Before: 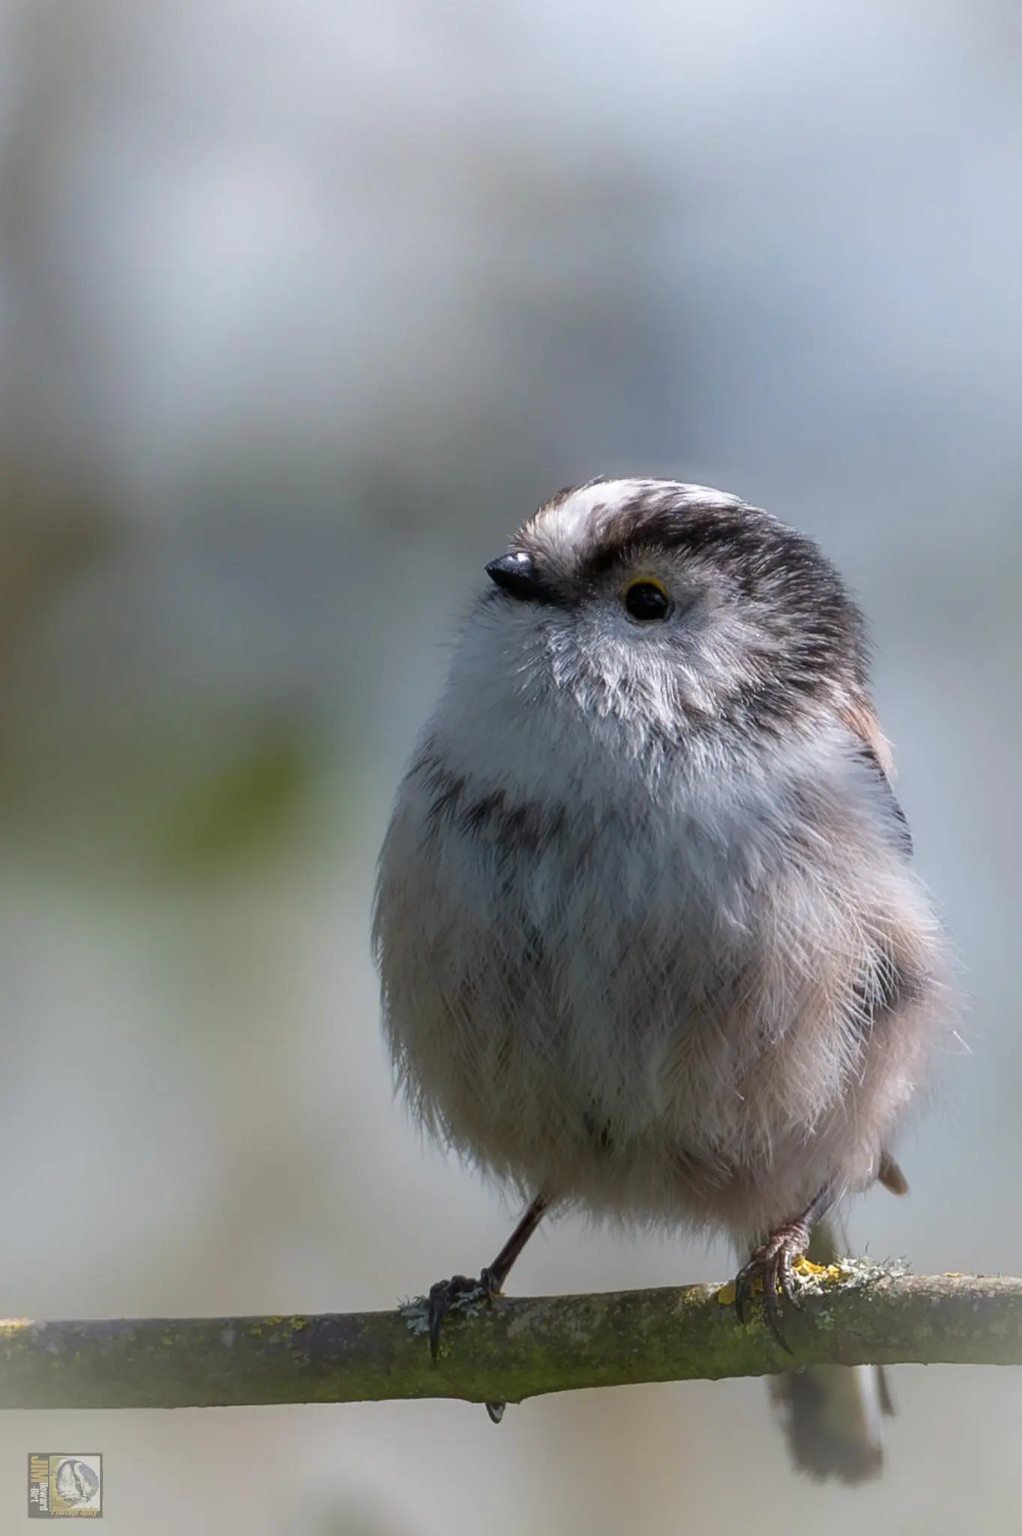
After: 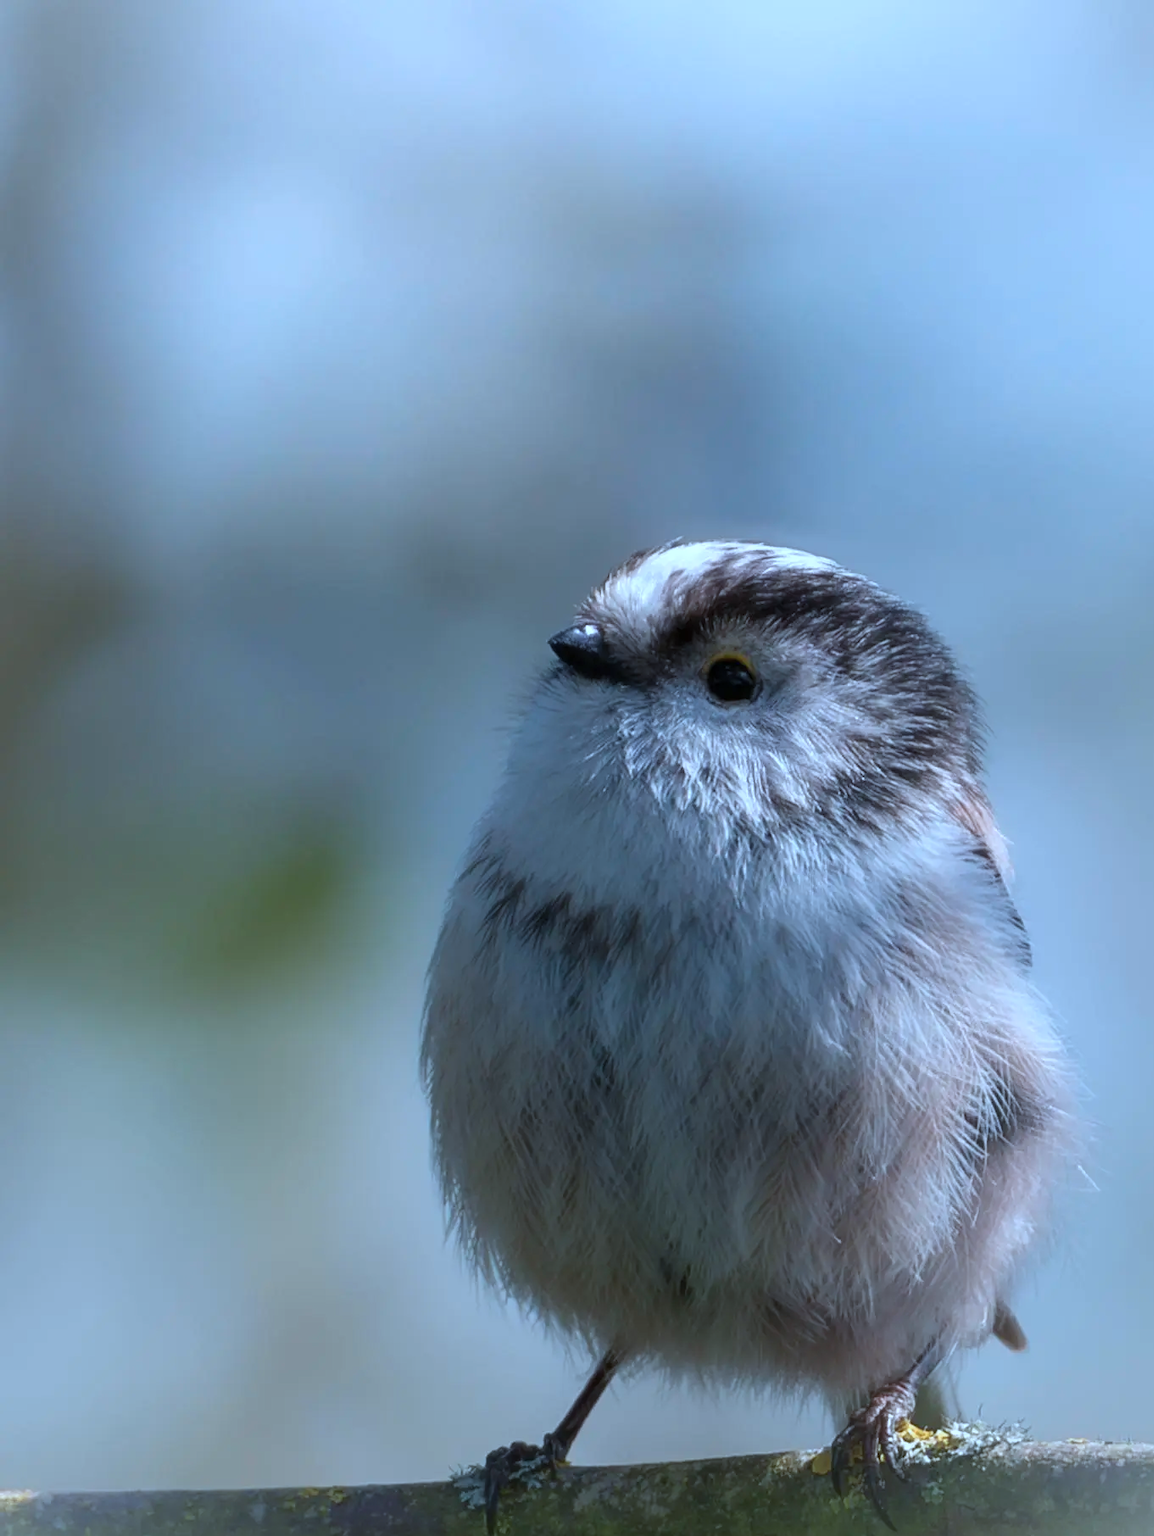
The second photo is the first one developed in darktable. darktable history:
color calibration: illuminant Planckian (black body), adaptation linear Bradford (ICC v4), x 0.364, y 0.367, temperature 4417.56 K, saturation algorithm version 1 (2020)
crop and rotate: top 0%, bottom 11.49%
color correction: highlights a* -2.24, highlights b* -18.1
fill light: on, module defaults
